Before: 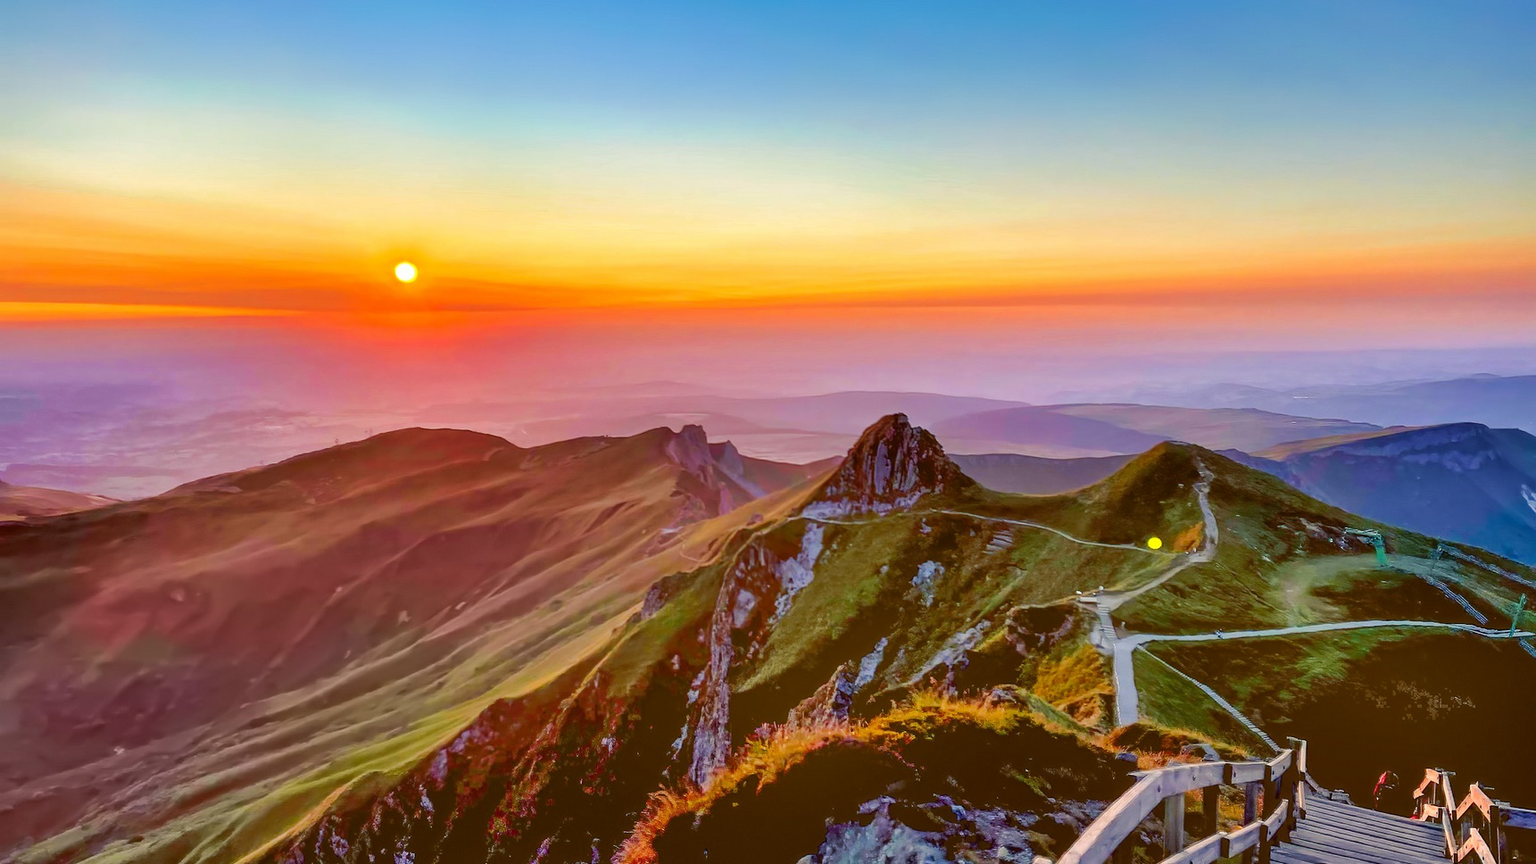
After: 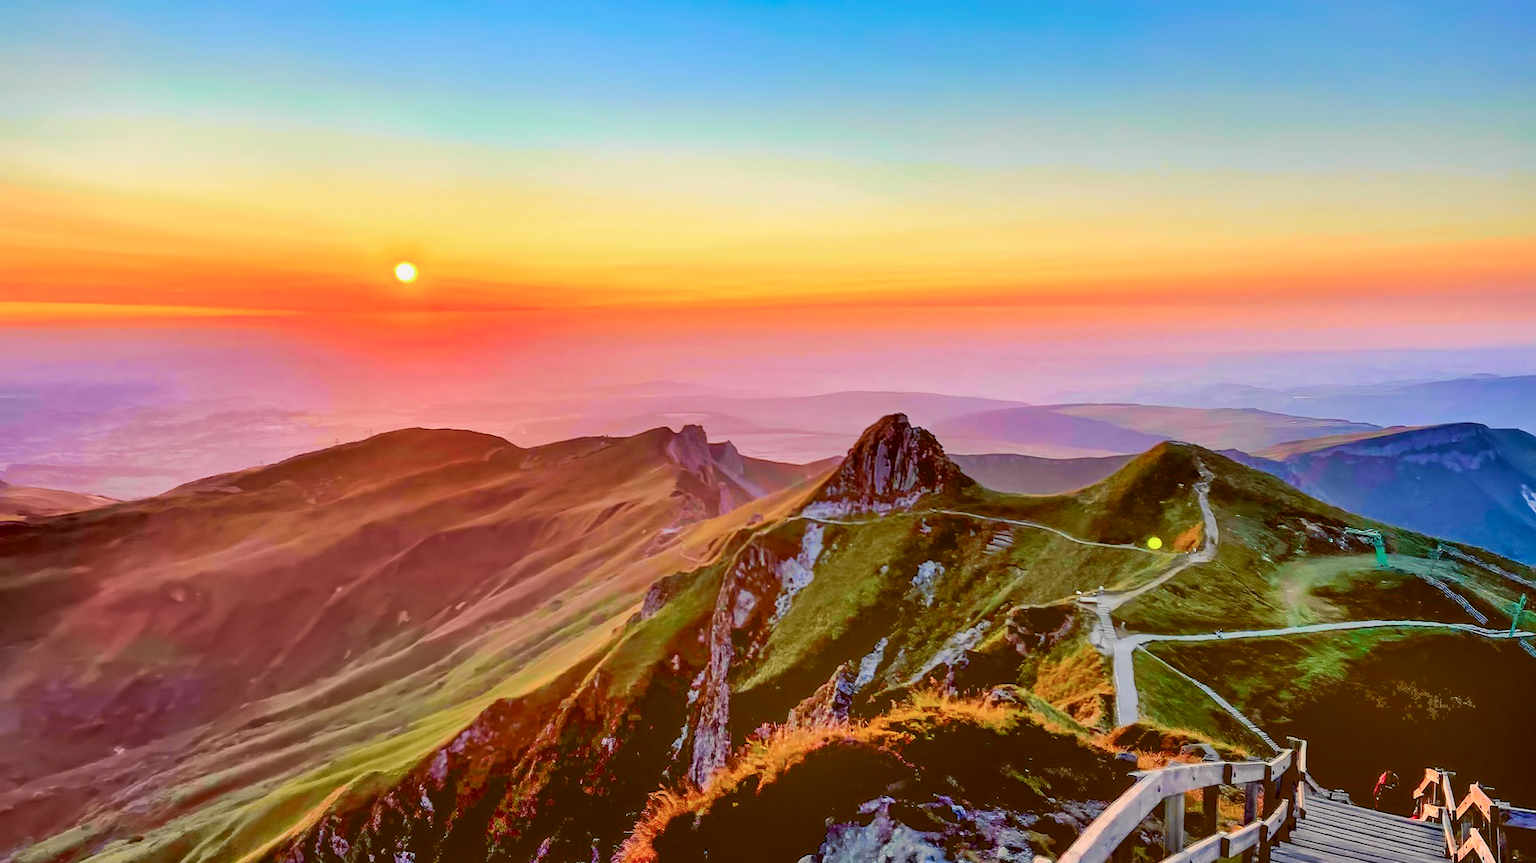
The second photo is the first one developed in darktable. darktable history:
exposure: black level correction 0, compensate exposure bias true, compensate highlight preservation false
tone curve: curves: ch0 [(0, 0.019) (0.066, 0.043) (0.189, 0.182) (0.368, 0.407) (0.501, 0.564) (0.677, 0.729) (0.851, 0.861) (0.997, 0.959)]; ch1 [(0, 0) (0.187, 0.121) (0.388, 0.346) (0.437, 0.409) (0.474, 0.472) (0.499, 0.501) (0.514, 0.507) (0.548, 0.557) (0.653, 0.663) (0.812, 0.856) (1, 1)]; ch2 [(0, 0) (0.246, 0.214) (0.421, 0.427) (0.459, 0.484) (0.5, 0.504) (0.518, 0.516) (0.529, 0.548) (0.56, 0.576) (0.607, 0.63) (0.744, 0.734) (0.867, 0.821) (0.993, 0.889)], color space Lab, independent channels, preserve colors none
